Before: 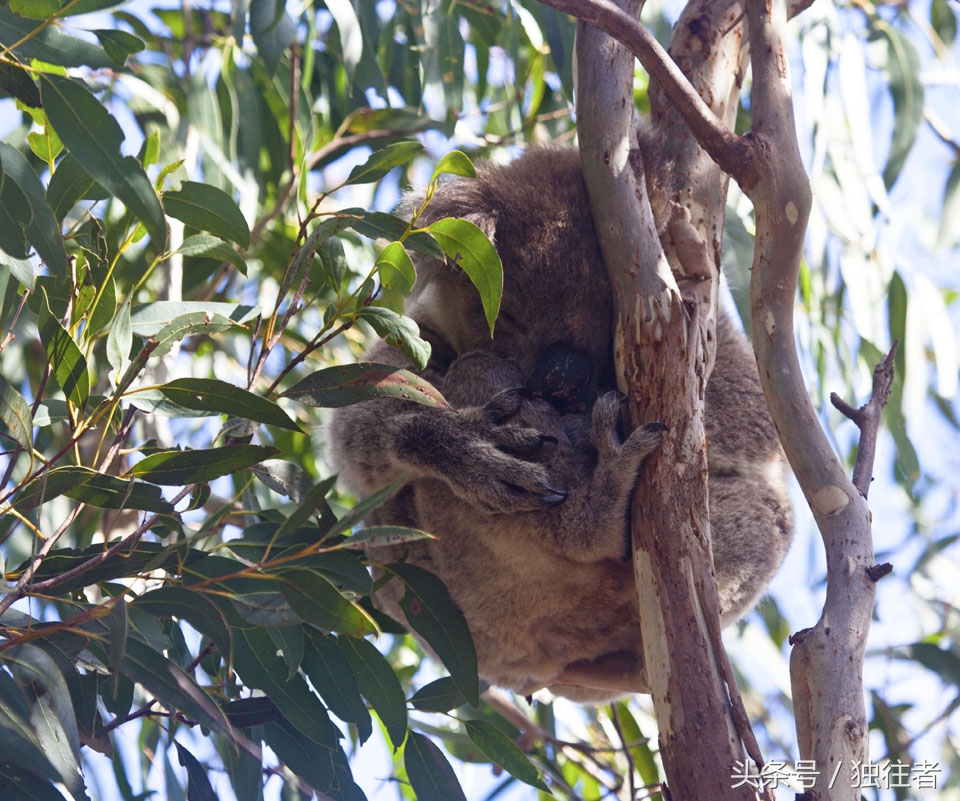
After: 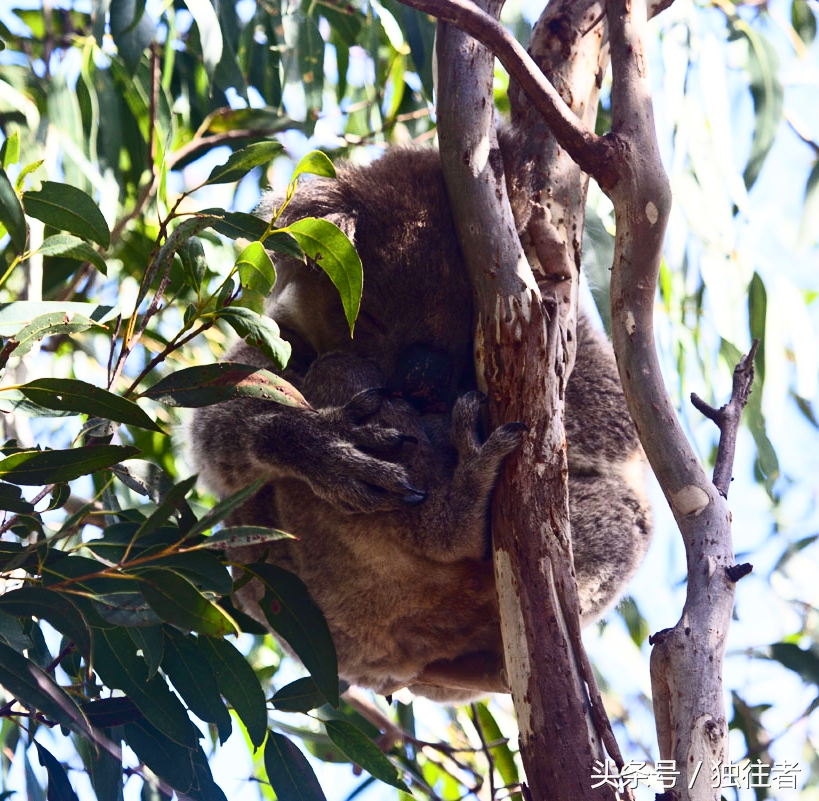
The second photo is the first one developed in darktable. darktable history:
contrast brightness saturation: contrast 0.4, brightness 0.05, saturation 0.25
crop and rotate: left 14.584%
